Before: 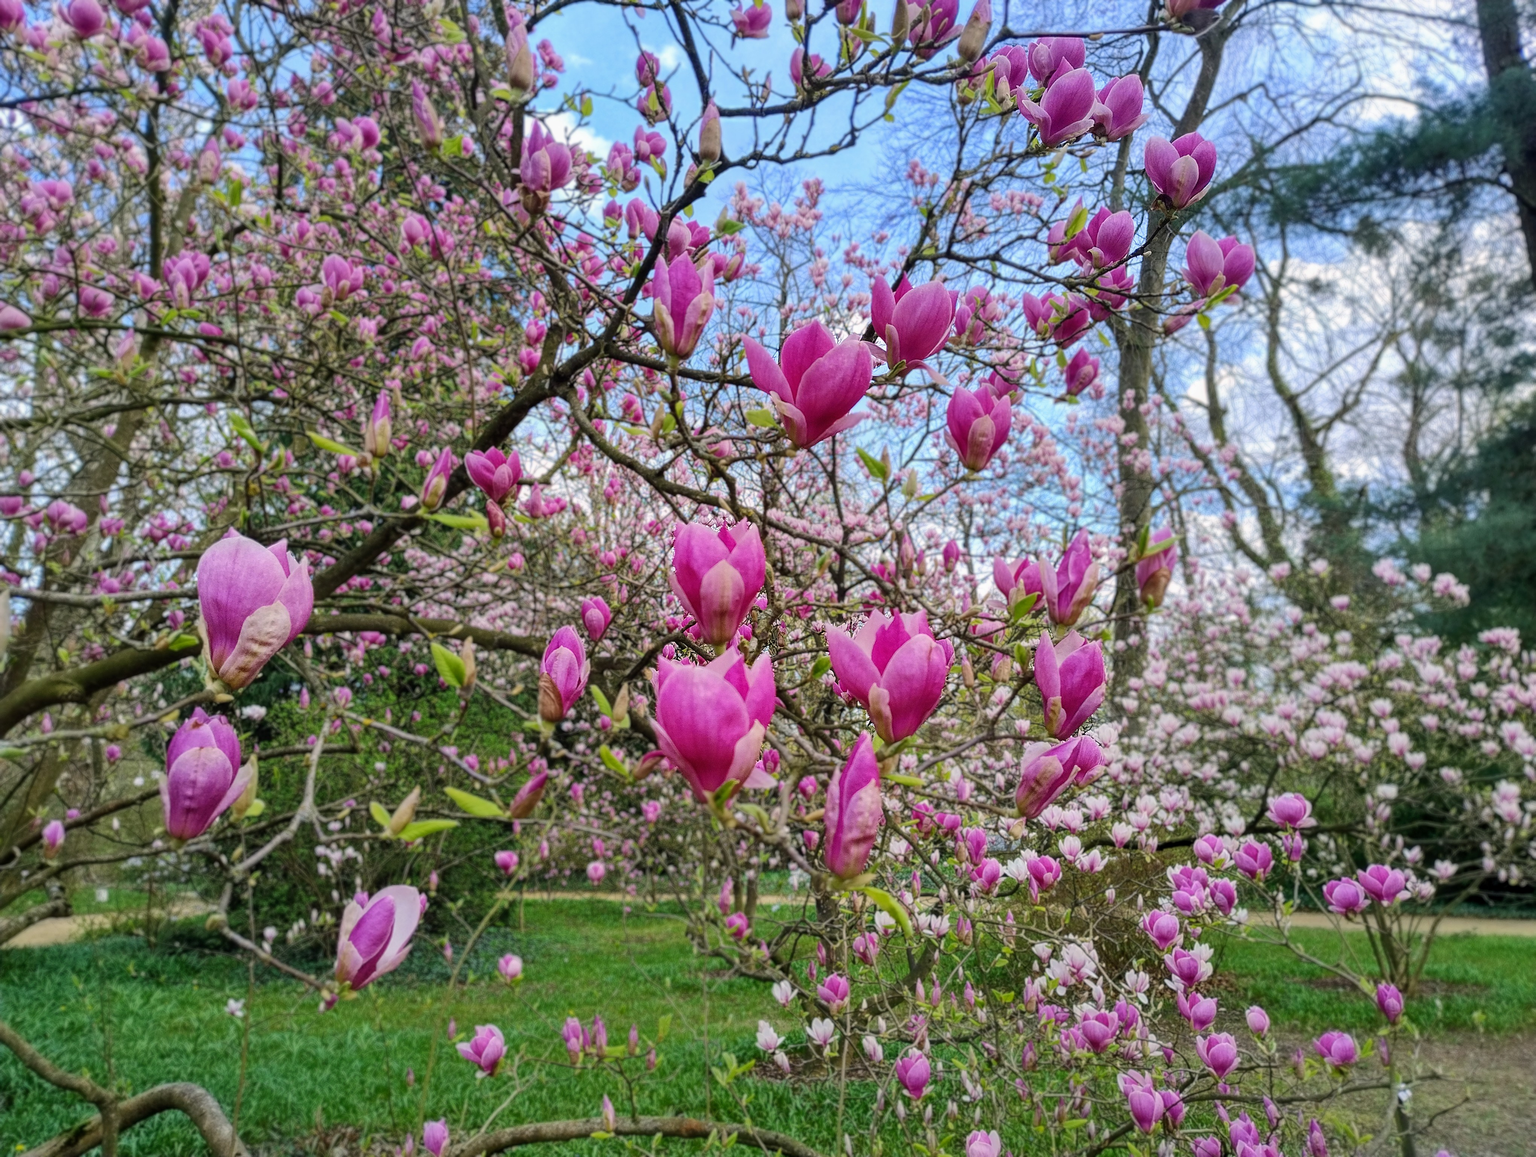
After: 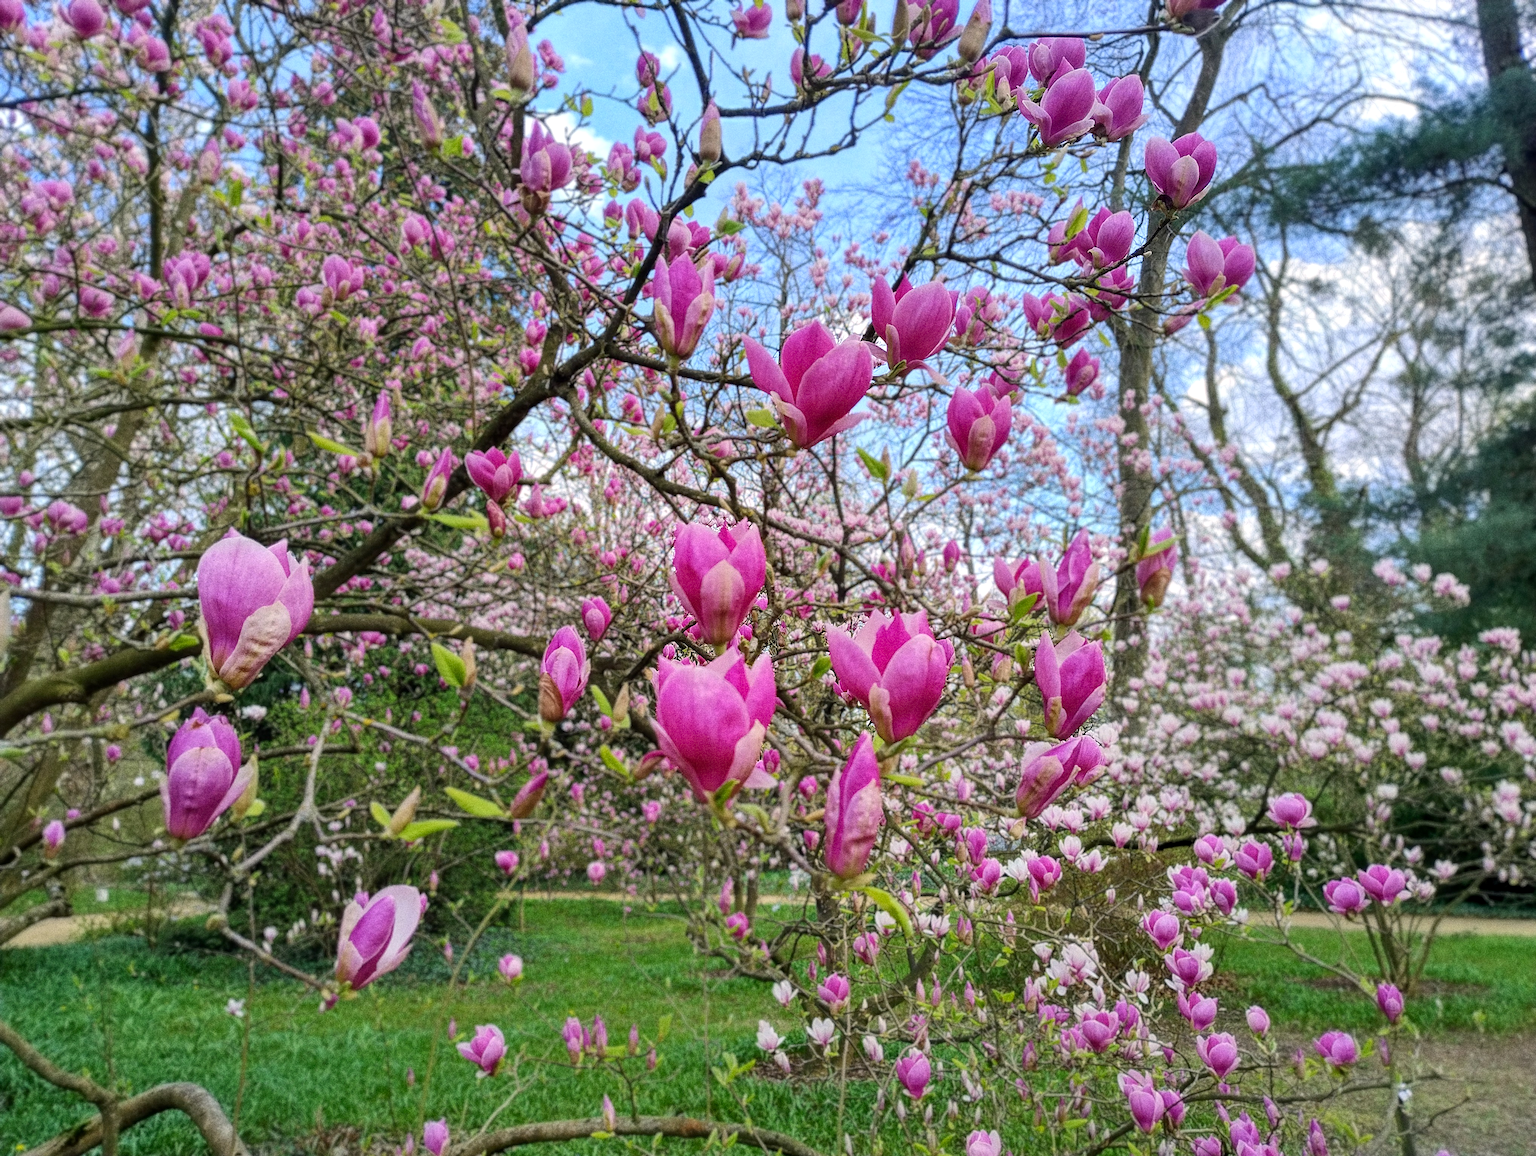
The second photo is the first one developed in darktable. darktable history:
grain: coarseness 0.09 ISO, strength 40%
exposure: black level correction 0.001, exposure 0.191 EV, compensate highlight preservation false
